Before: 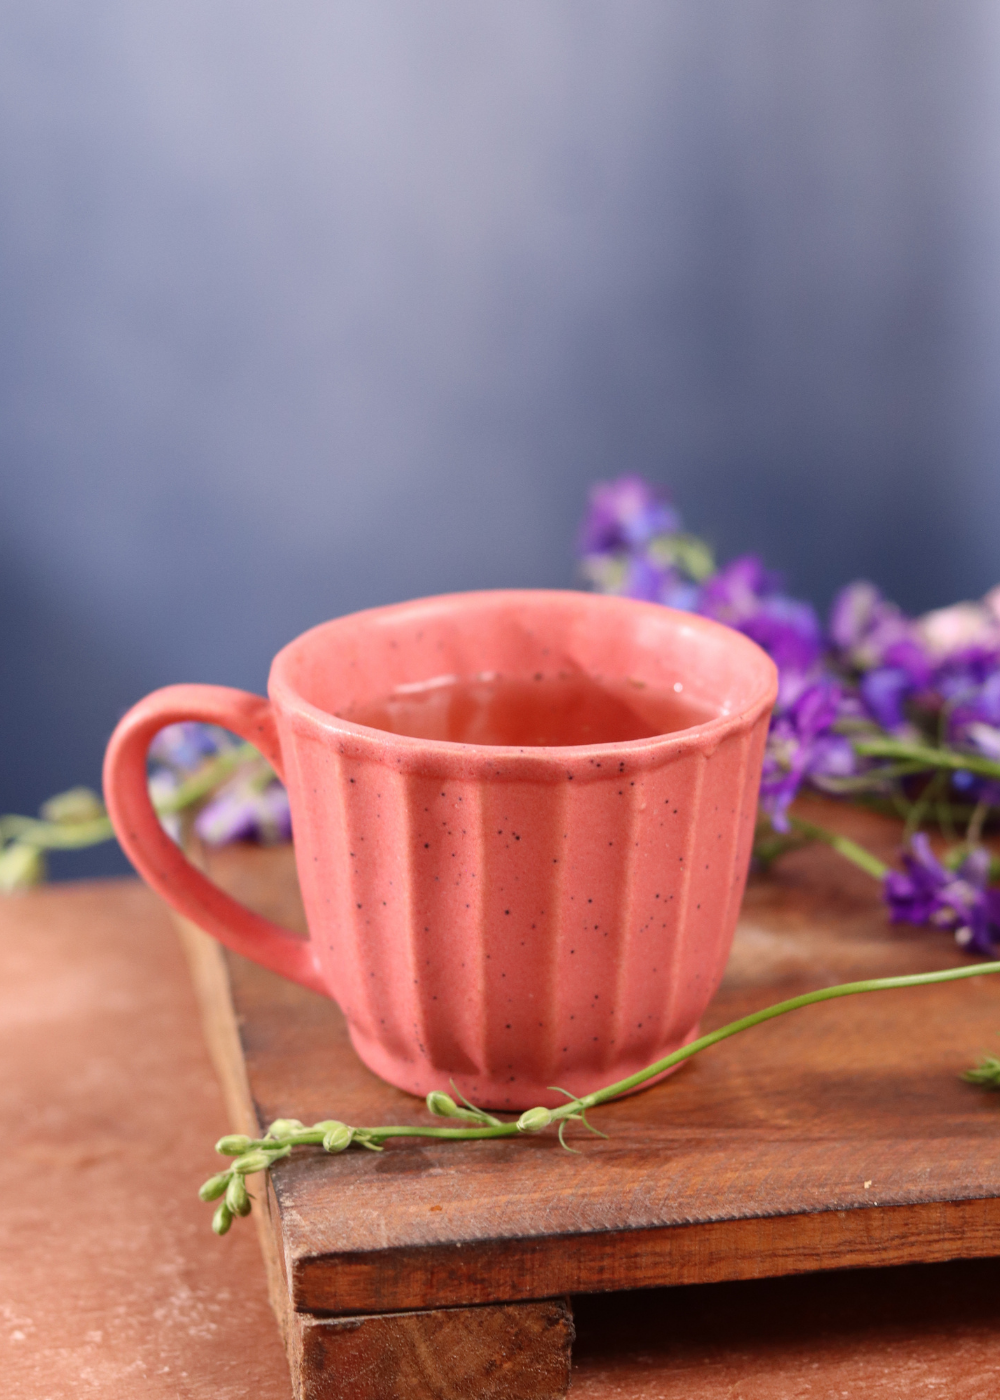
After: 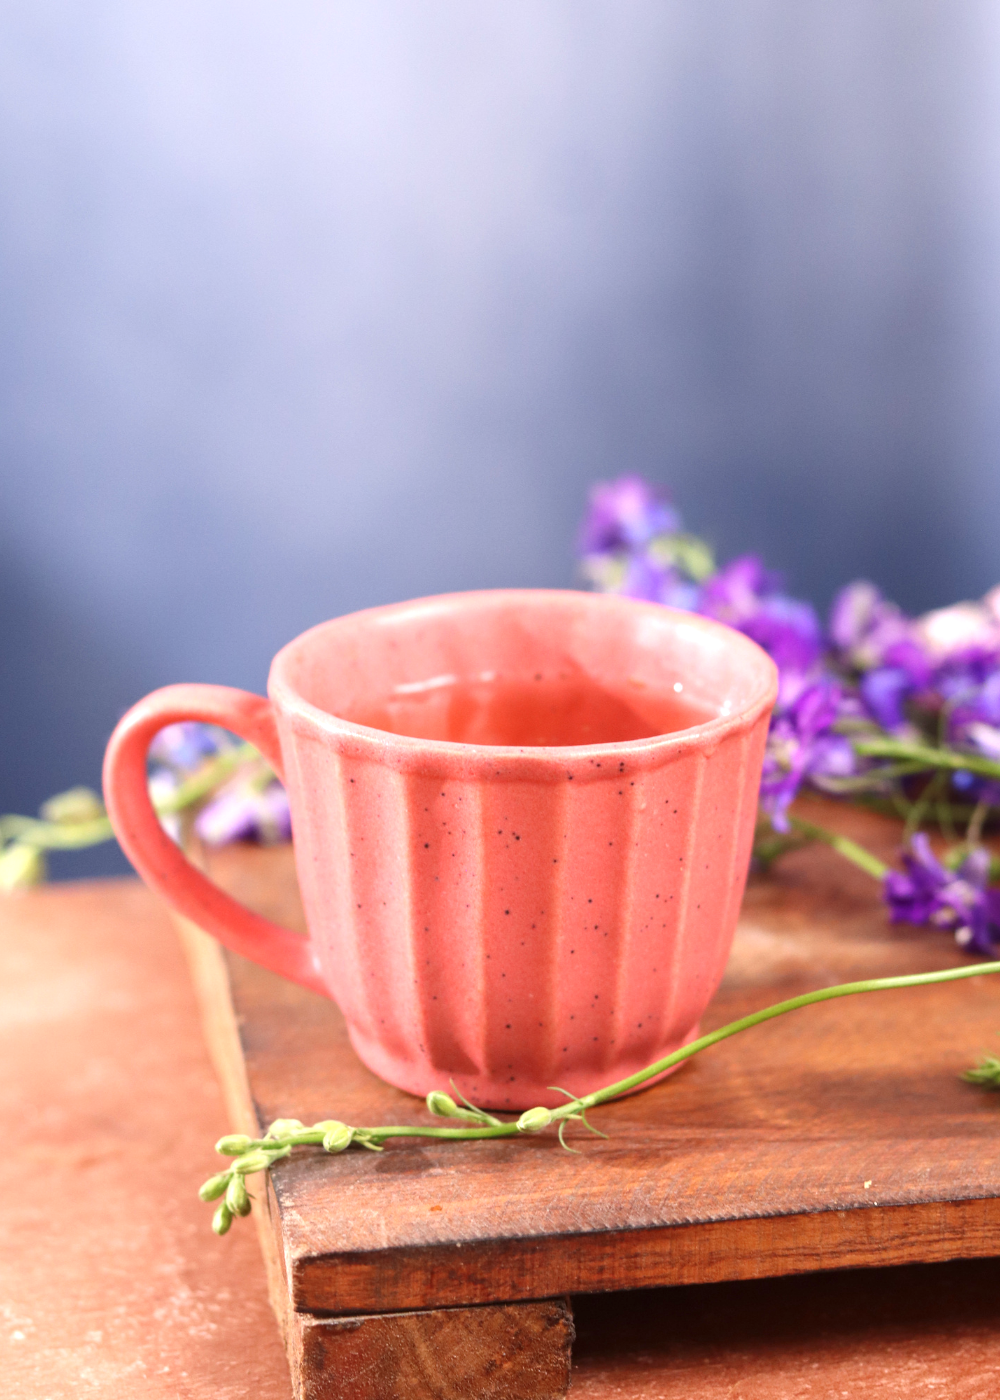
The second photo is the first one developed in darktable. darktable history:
exposure: black level correction 0, exposure 0.68 EV, compensate exposure bias true, compensate highlight preservation false
shadows and highlights: radius 93.07, shadows -14.46, white point adjustment 0.23, highlights 31.48, compress 48.23%, highlights color adjustment 52.79%, soften with gaussian
